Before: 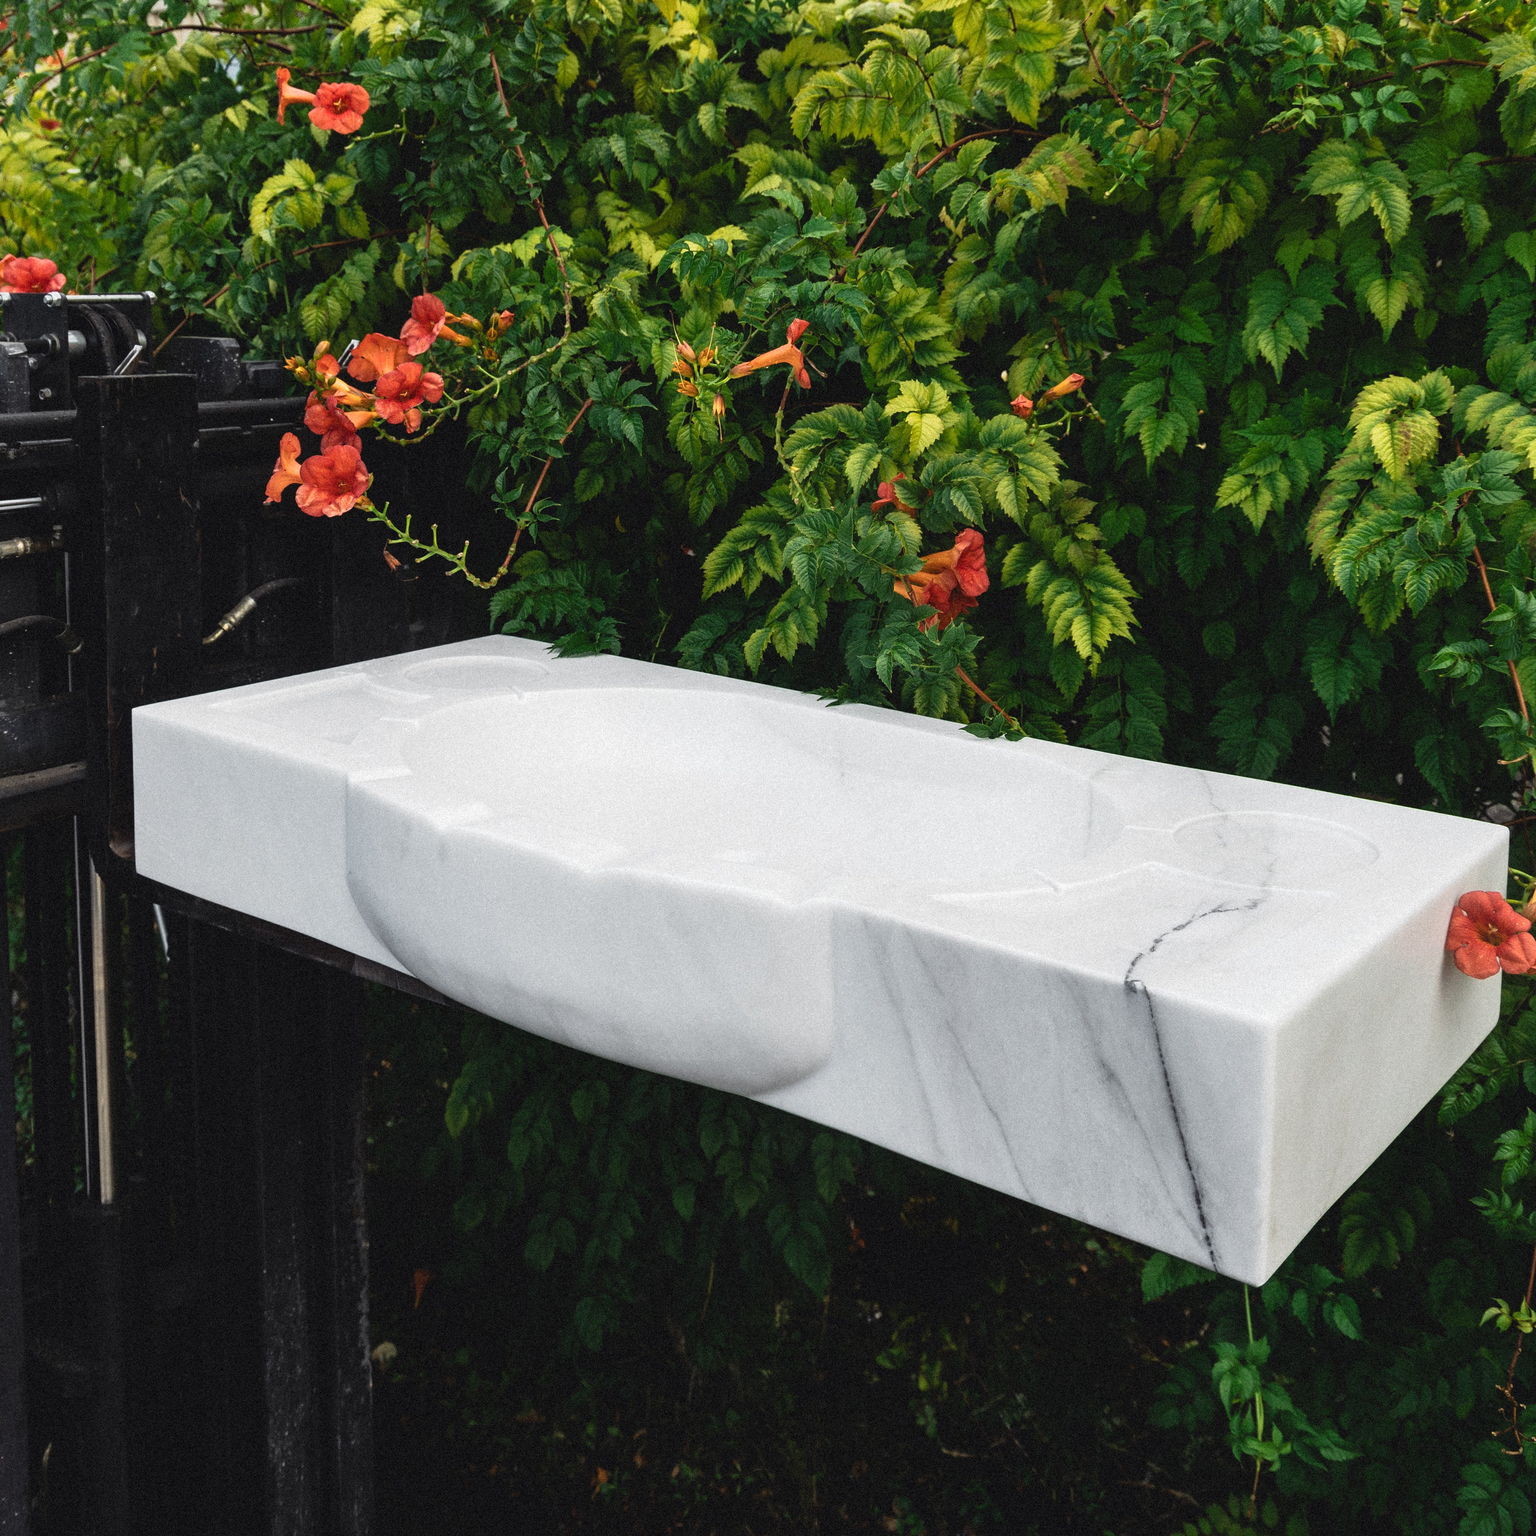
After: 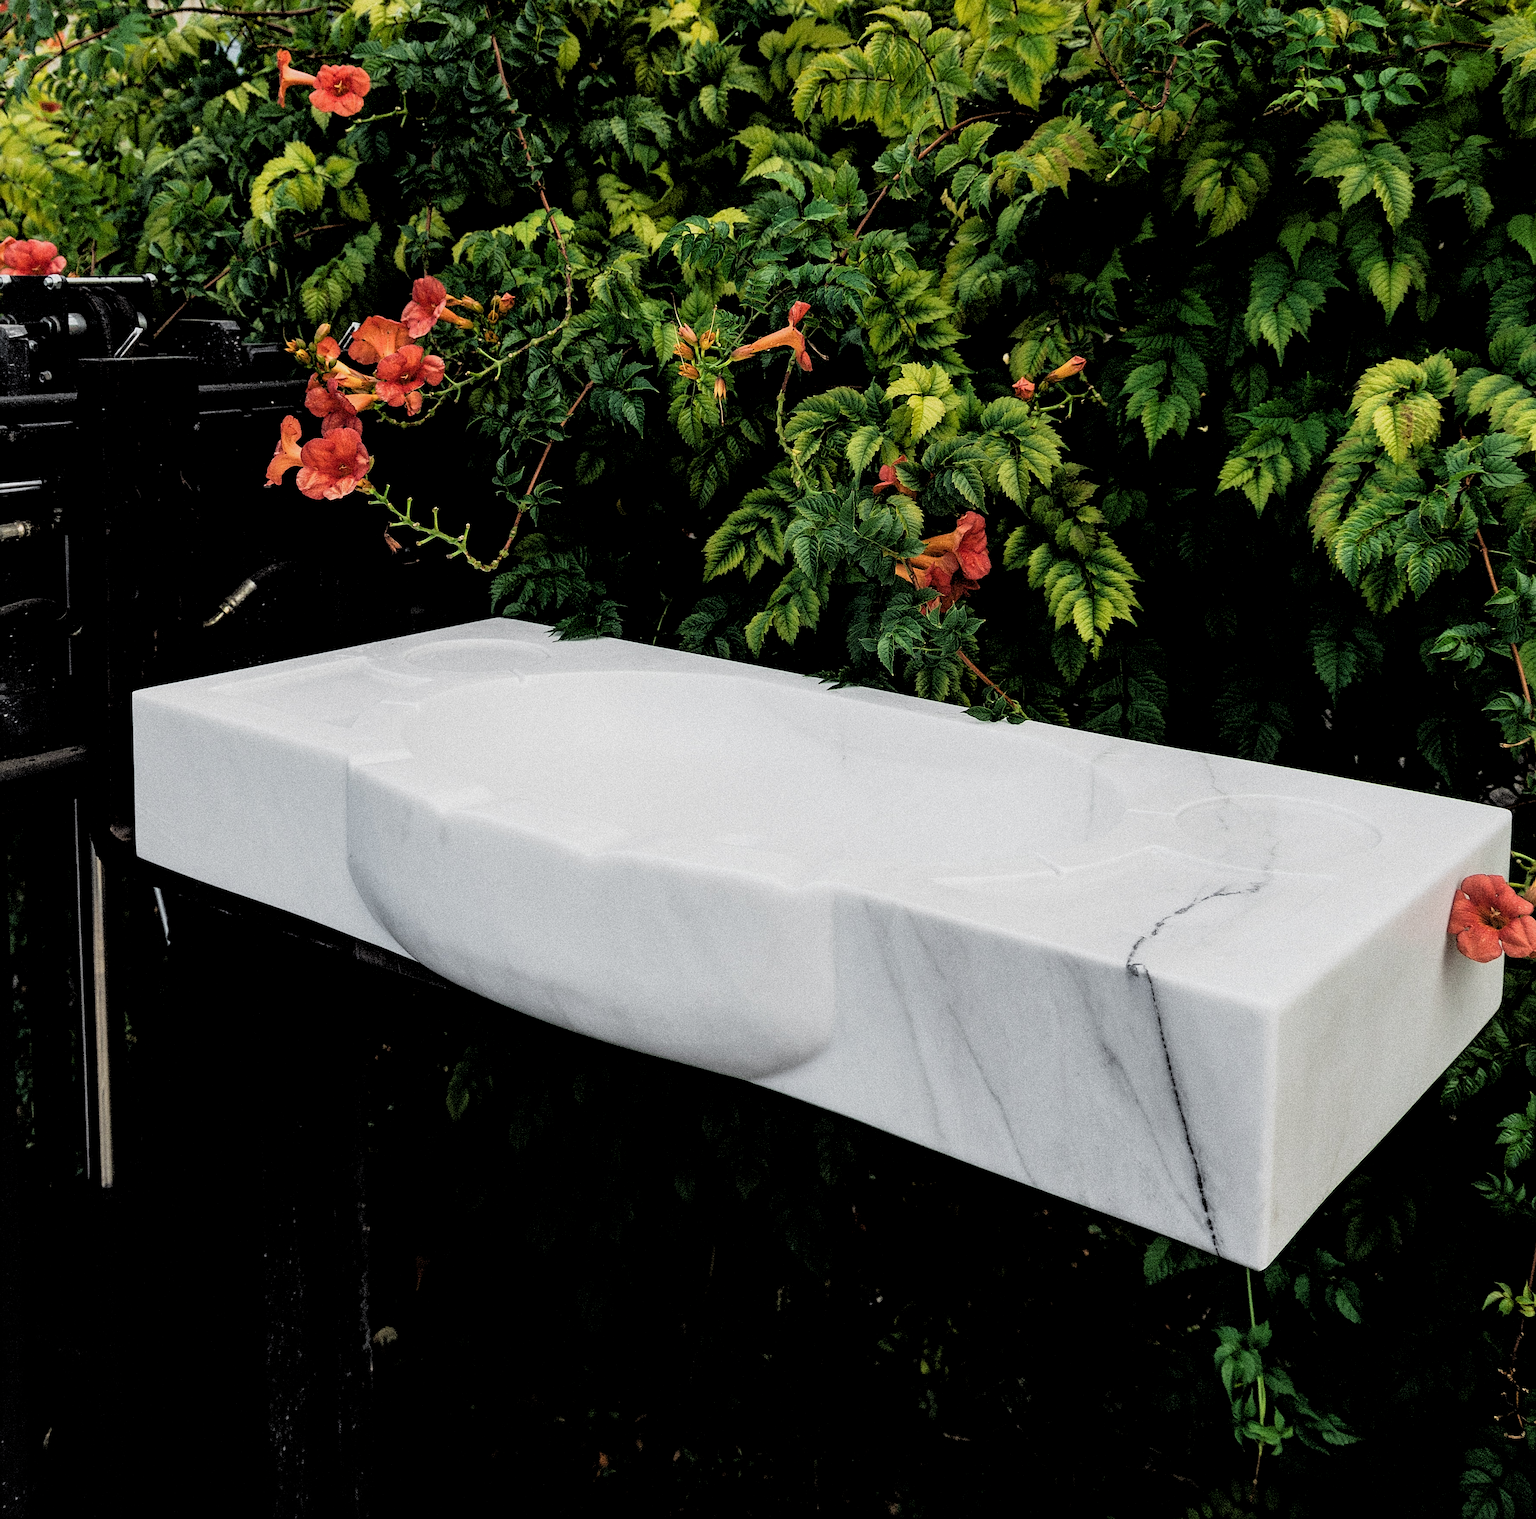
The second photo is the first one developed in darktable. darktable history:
sharpen: on, module defaults
filmic rgb: black relative exposure -3.28 EV, white relative exposure 3.45 EV, hardness 2.36, contrast 1.103
crop: top 1.201%, right 0.115%
local contrast: highlights 100%, shadows 101%, detail 119%, midtone range 0.2
